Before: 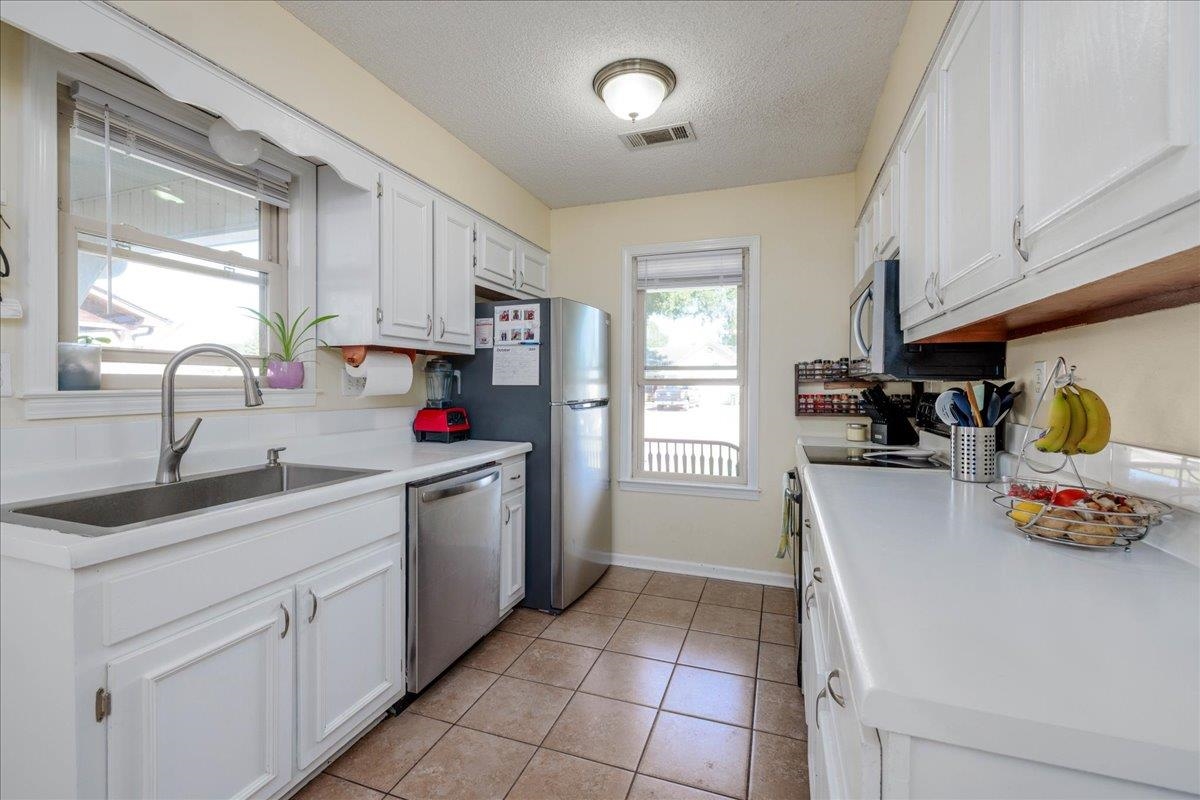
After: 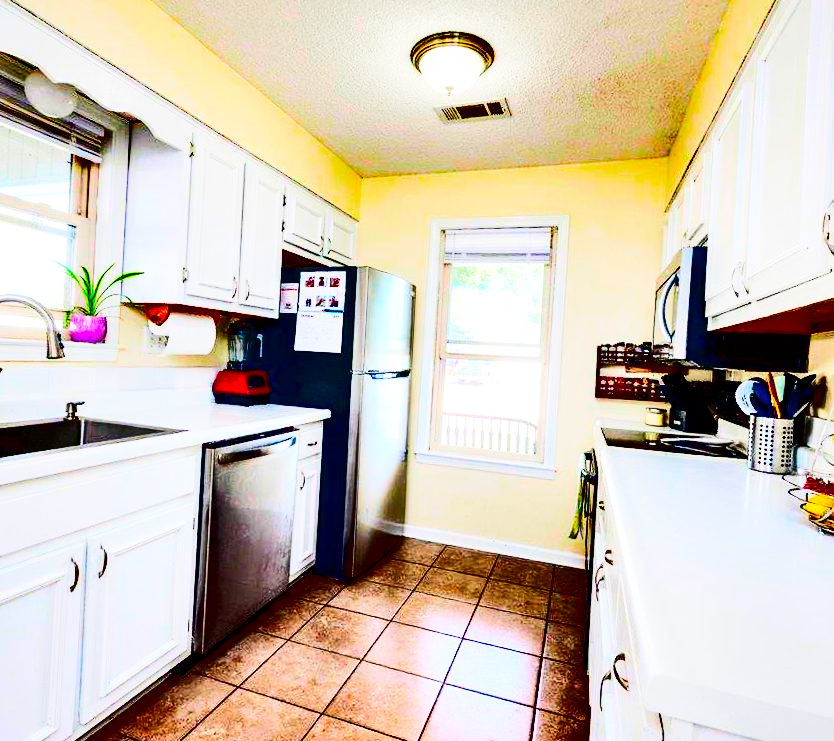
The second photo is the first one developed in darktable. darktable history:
shadows and highlights: shadows 24.17, highlights -78.3, highlights color adjustment 89.35%, soften with gaussian
contrast brightness saturation: contrast 0.769, brightness -0.992, saturation 0.994
base curve: curves: ch0 [(0, 0) (0.012, 0.01) (0.073, 0.168) (0.31, 0.711) (0.645, 0.957) (1, 1)], preserve colors none
crop and rotate: angle -3.06°, left 14.041%, top 0.015%, right 10.952%, bottom 0.062%
